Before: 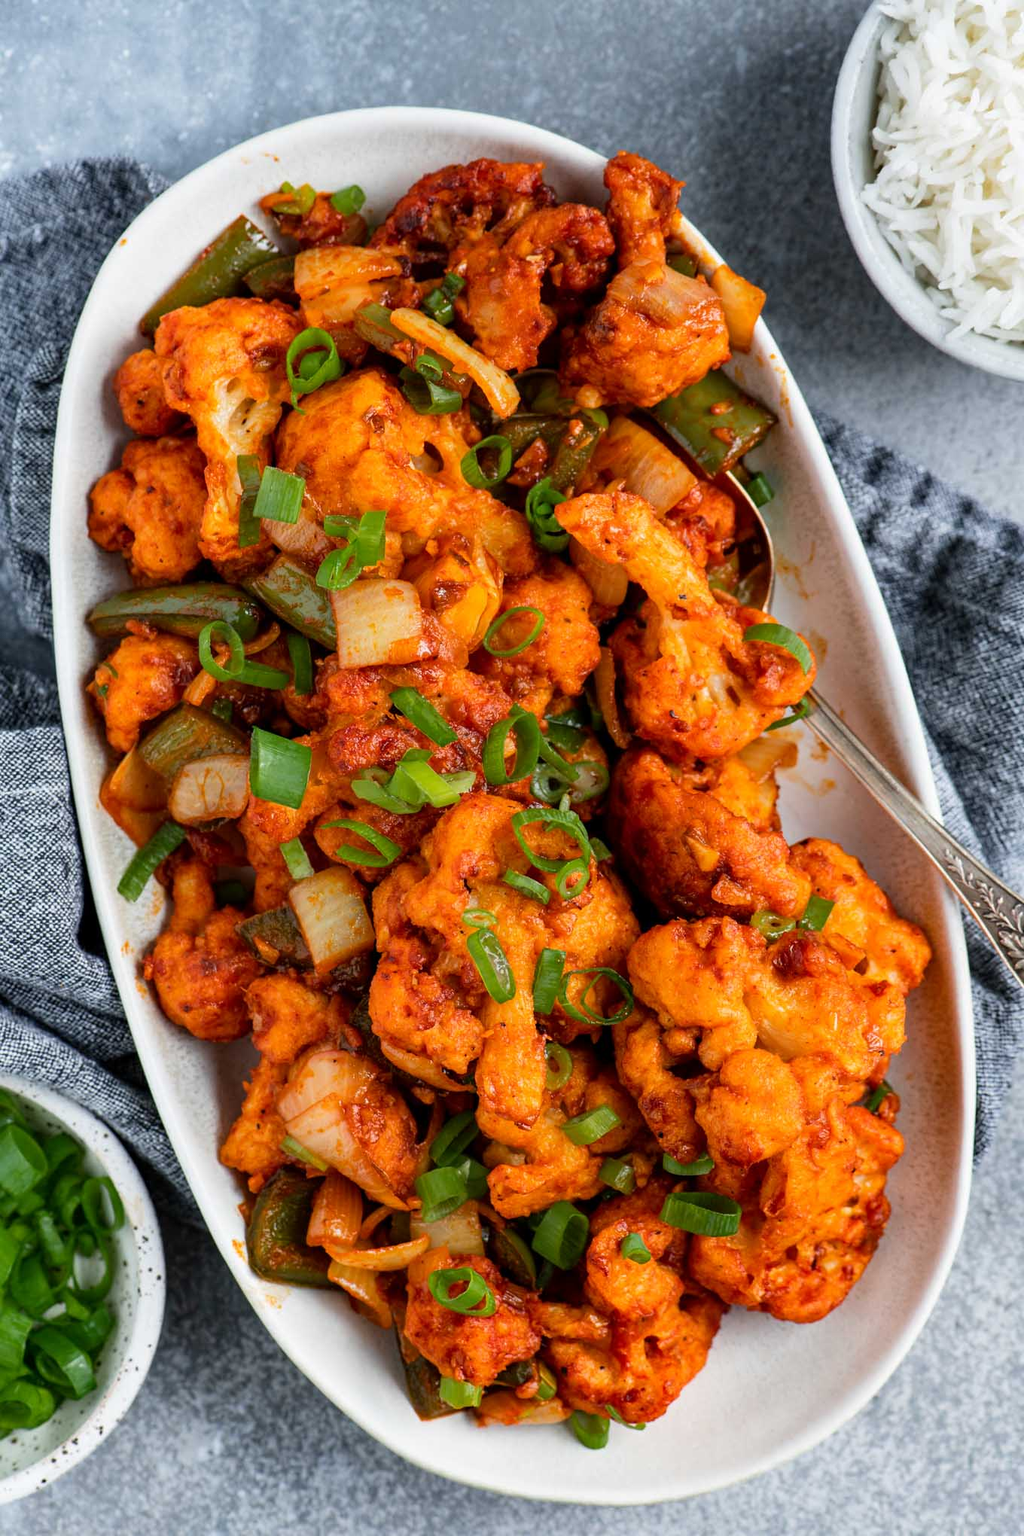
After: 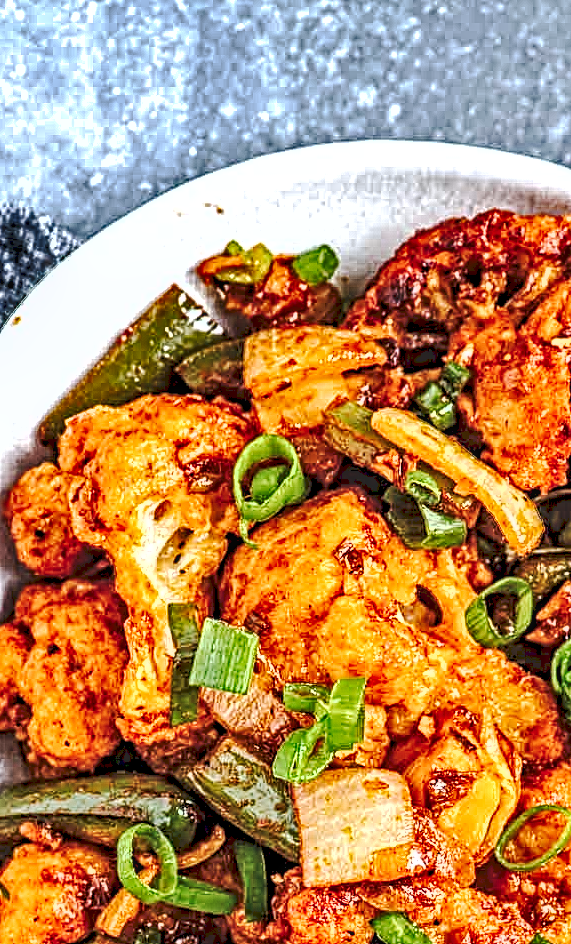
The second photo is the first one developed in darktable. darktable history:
exposure: black level correction 0, exposure 0.7 EV, compensate exposure bias true, compensate highlight preservation false
shadows and highlights: radius 108.52, shadows 23.73, highlights -59.32, low approximation 0.01, soften with gaussian
contrast equalizer: octaves 7, y [[0.406, 0.494, 0.589, 0.753, 0.877, 0.999], [0.5 ×6], [0.5 ×6], [0 ×6], [0 ×6]]
white balance: red 0.976, blue 1.04
crop and rotate: left 10.817%, top 0.062%, right 47.194%, bottom 53.626%
local contrast: on, module defaults
tone curve: curves: ch0 [(0, 0) (0.003, 0.126) (0.011, 0.129) (0.025, 0.129) (0.044, 0.136) (0.069, 0.145) (0.1, 0.162) (0.136, 0.182) (0.177, 0.211) (0.224, 0.254) (0.277, 0.307) (0.335, 0.366) (0.399, 0.441) (0.468, 0.533) (0.543, 0.624) (0.623, 0.702) (0.709, 0.774) (0.801, 0.835) (0.898, 0.904) (1, 1)], preserve colors none
